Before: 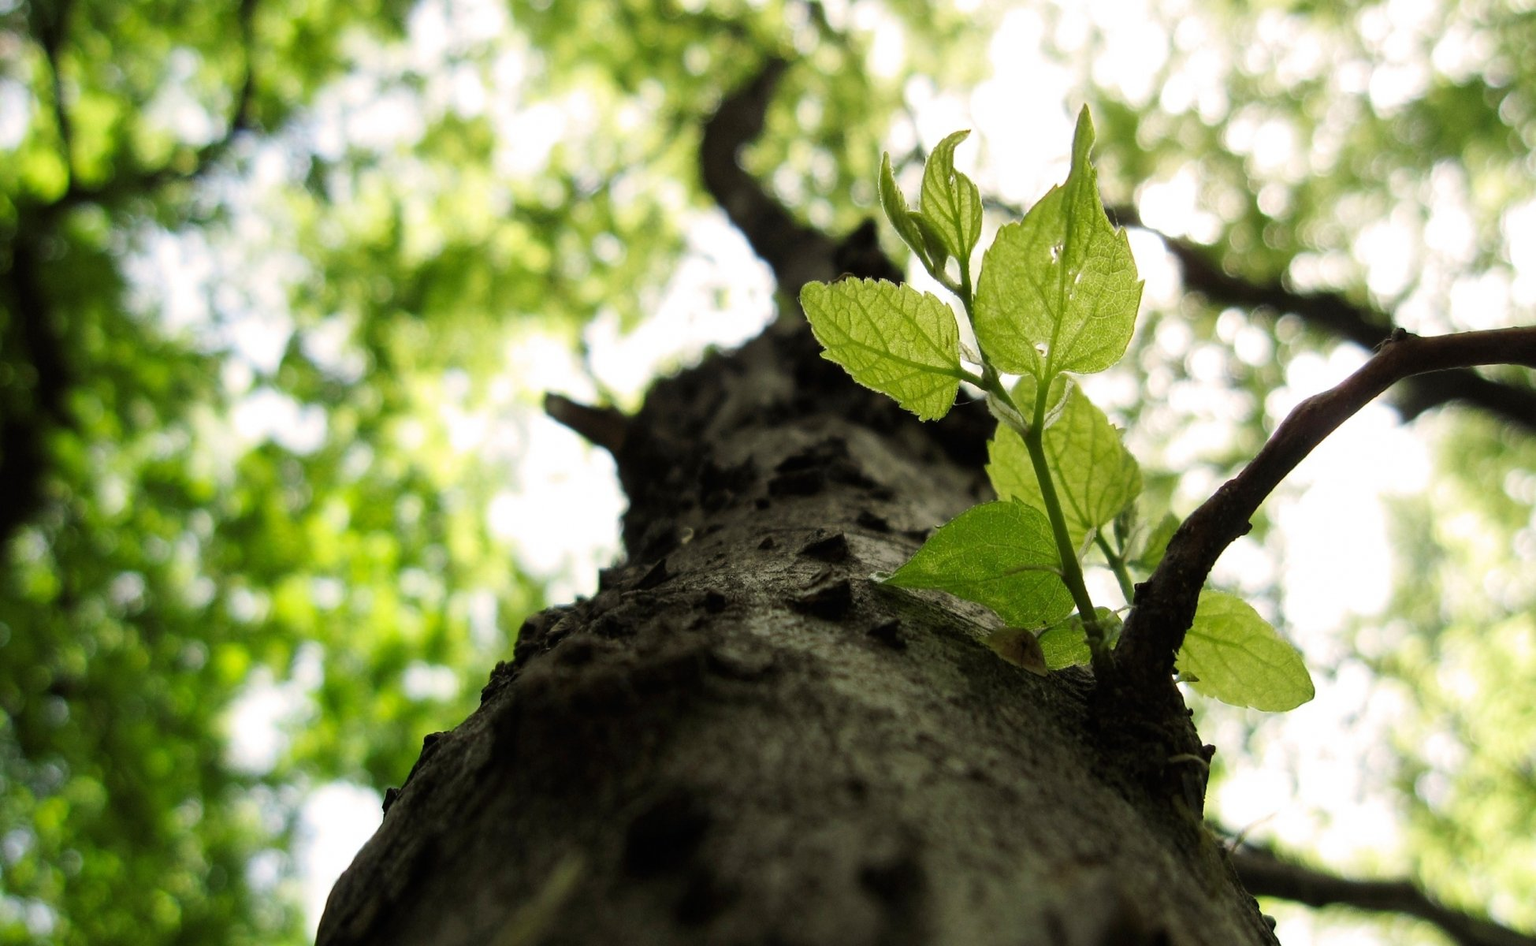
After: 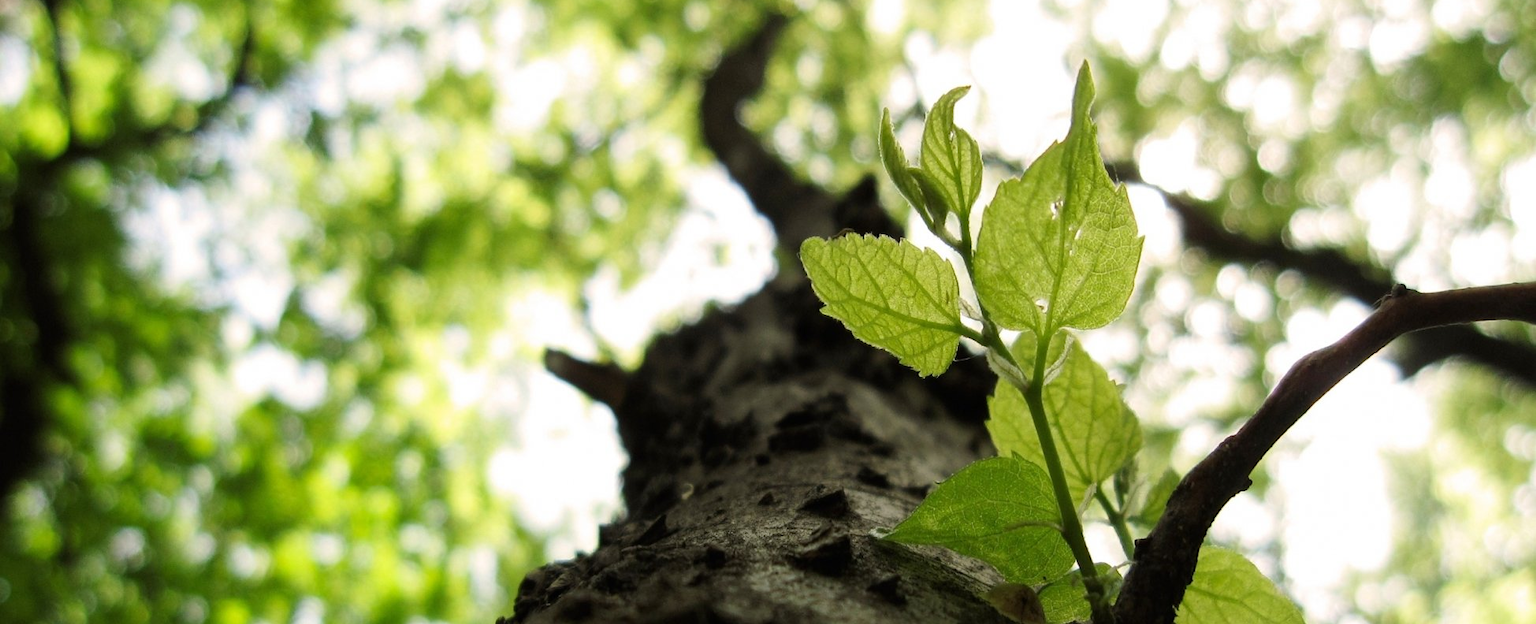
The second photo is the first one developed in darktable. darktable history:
crop and rotate: top 4.739%, bottom 29.166%
